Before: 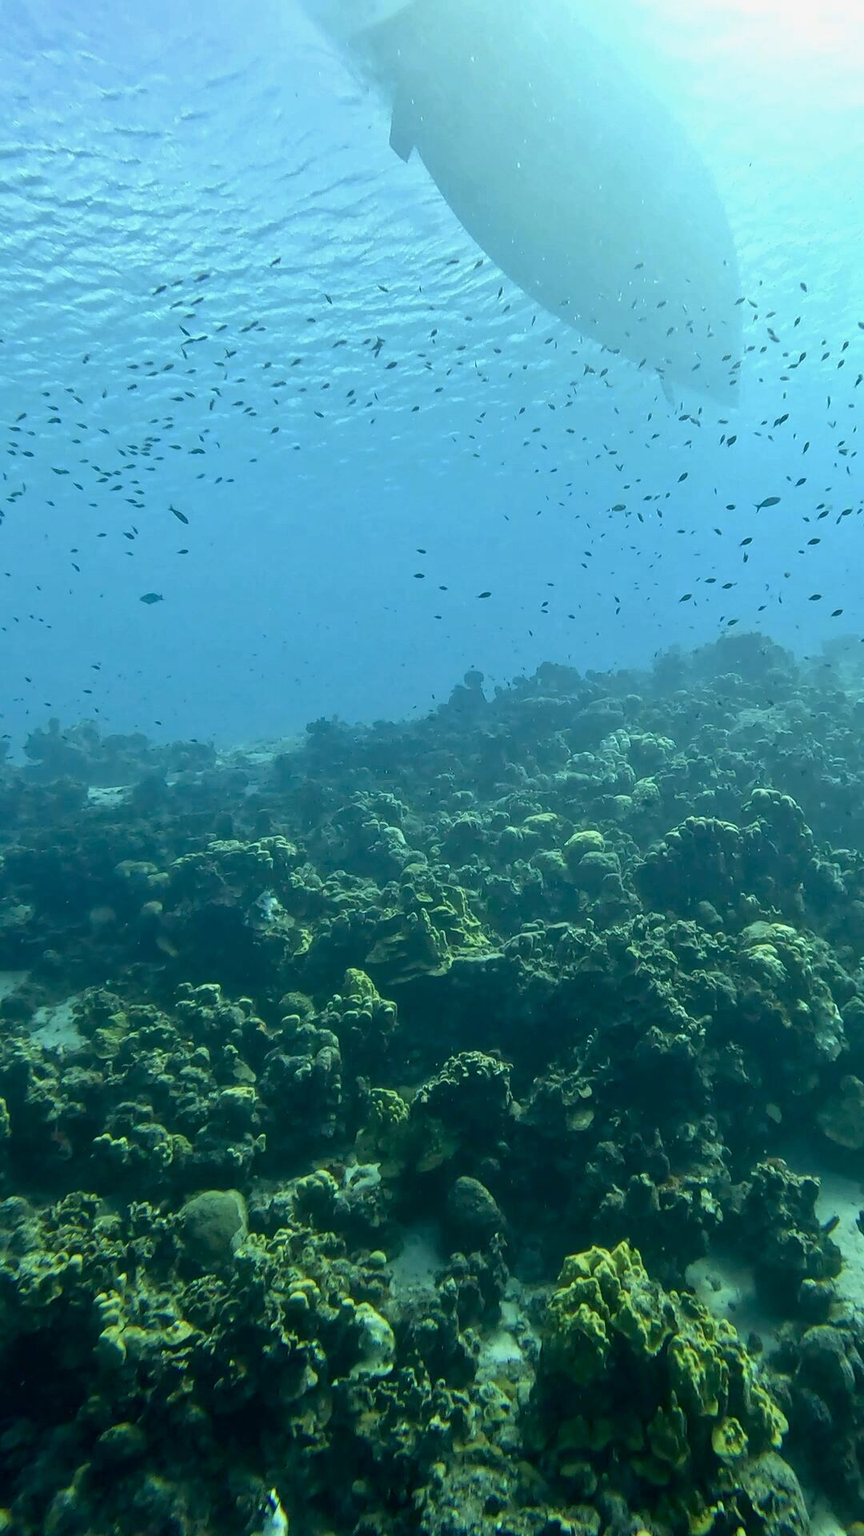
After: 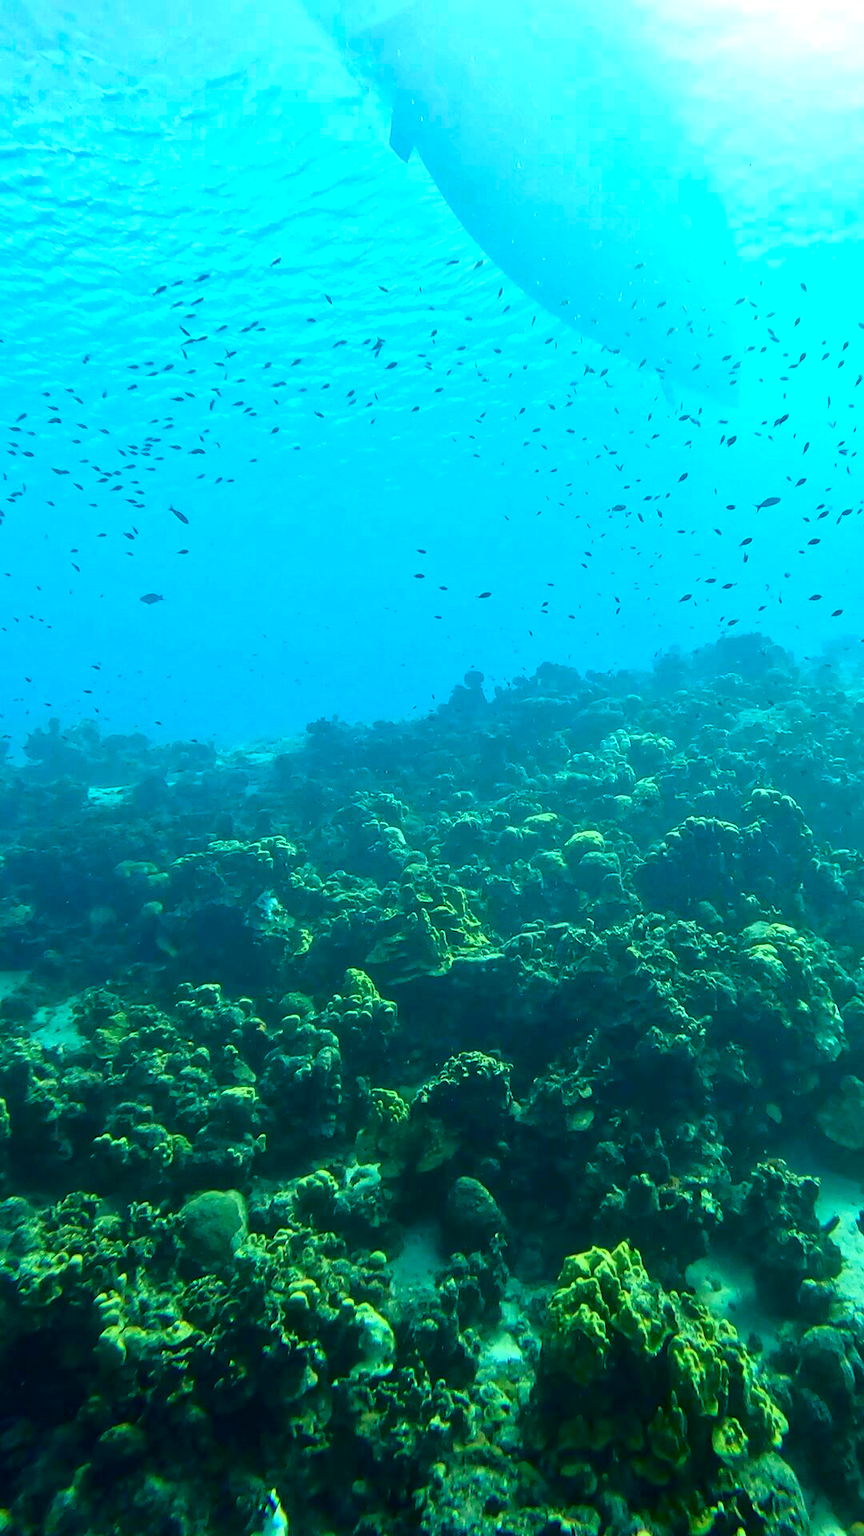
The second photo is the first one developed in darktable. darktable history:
tone curve: curves: ch0 [(0, 0.01) (0.037, 0.032) (0.131, 0.108) (0.275, 0.286) (0.483, 0.517) (0.61, 0.661) (0.697, 0.768) (0.797, 0.876) (0.888, 0.952) (0.997, 0.995)]; ch1 [(0, 0) (0.312, 0.262) (0.425, 0.402) (0.5, 0.5) (0.527, 0.532) (0.556, 0.585) (0.683, 0.706) (0.746, 0.77) (1, 1)]; ch2 [(0, 0) (0.223, 0.185) (0.333, 0.284) (0.432, 0.4) (0.502, 0.502) (0.525, 0.527) (0.545, 0.564) (0.587, 0.613) (0.636, 0.654) (0.711, 0.729) (0.845, 0.855) (0.998, 0.977)], color space Lab, independent channels, preserve colors none
exposure: exposure 0.207 EV, compensate highlight preservation false
